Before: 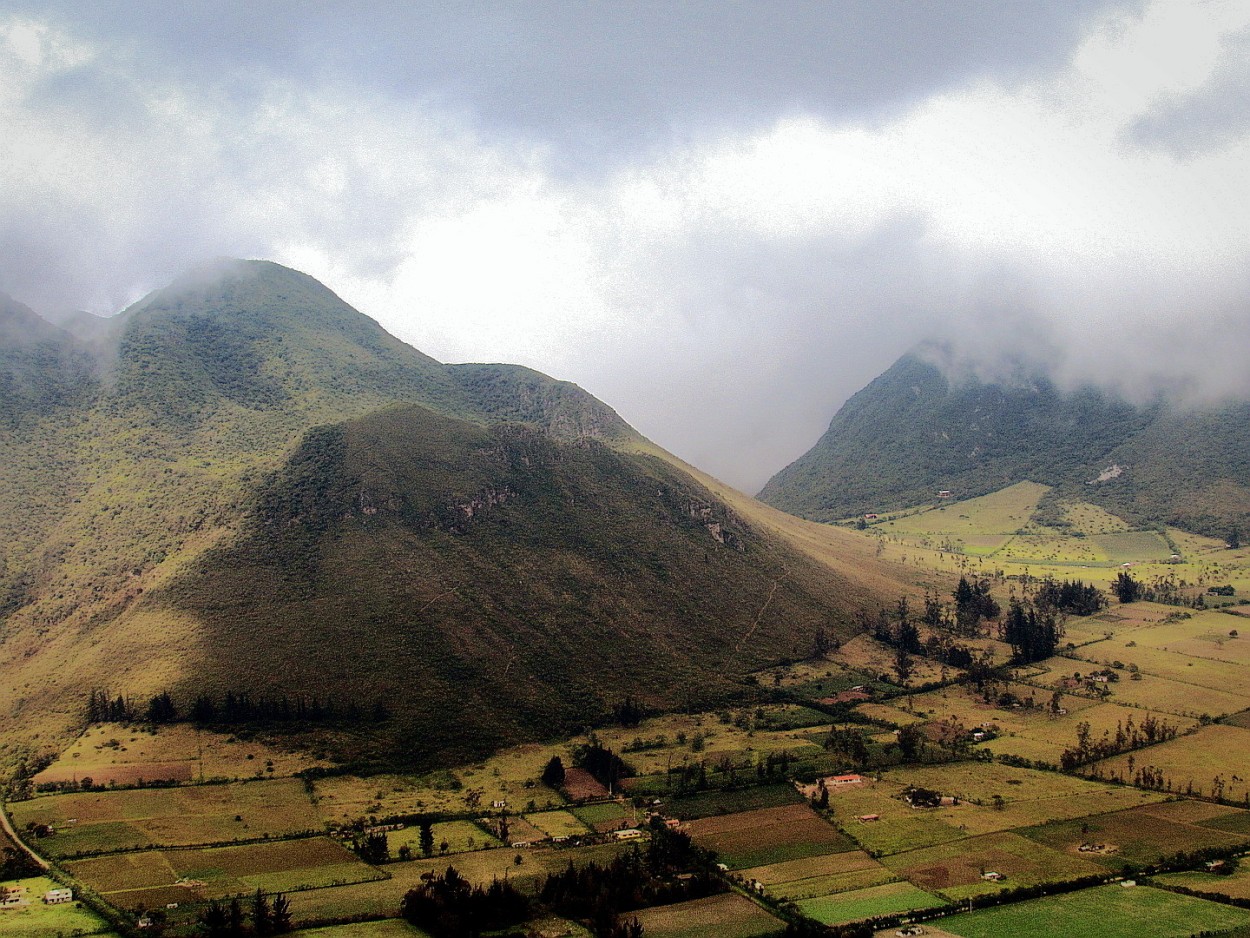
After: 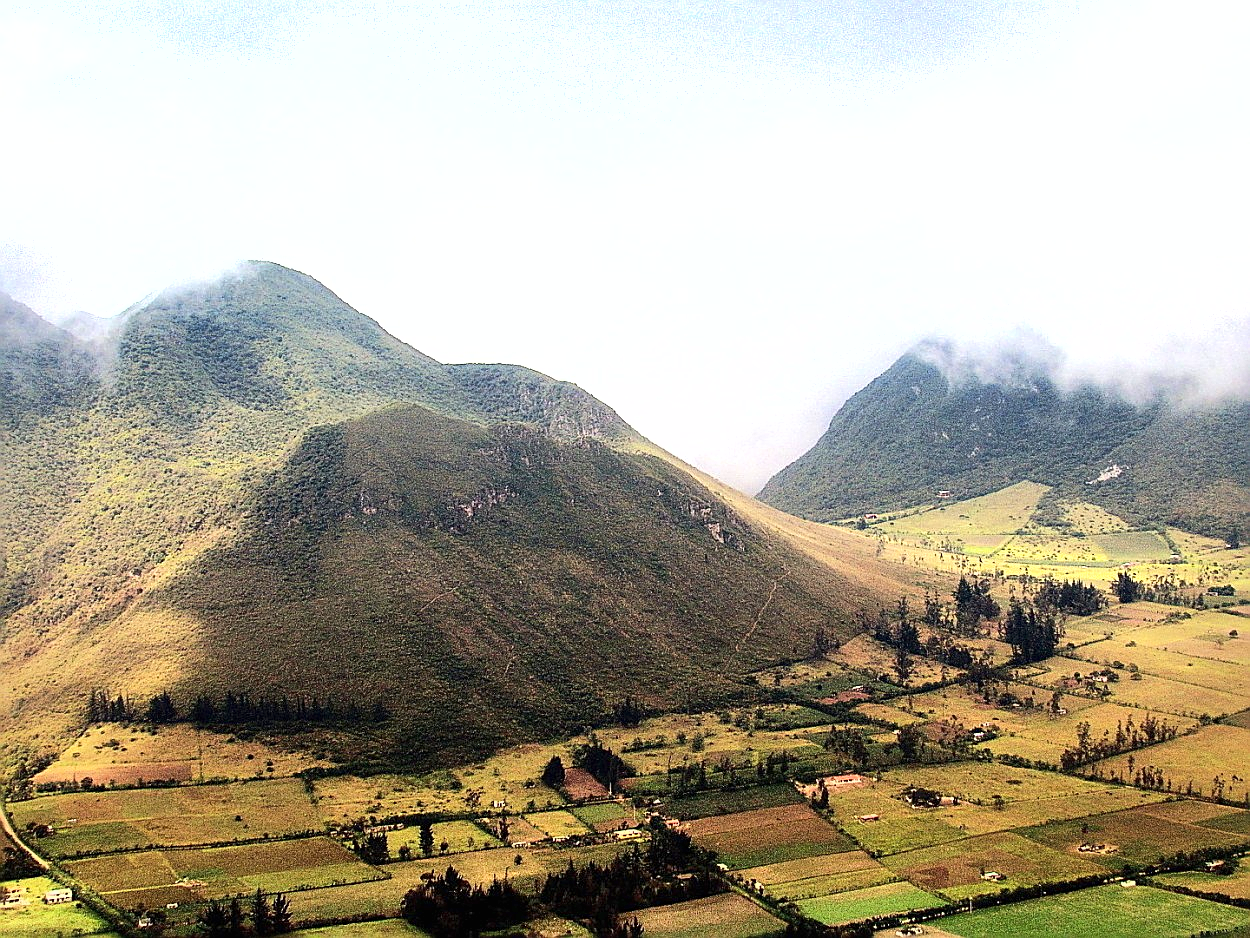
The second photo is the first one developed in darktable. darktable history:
sharpen: on, module defaults
shadows and highlights: soften with gaussian
exposure: black level correction 0, exposure 1.2 EV, compensate exposure bias true, compensate highlight preservation false
